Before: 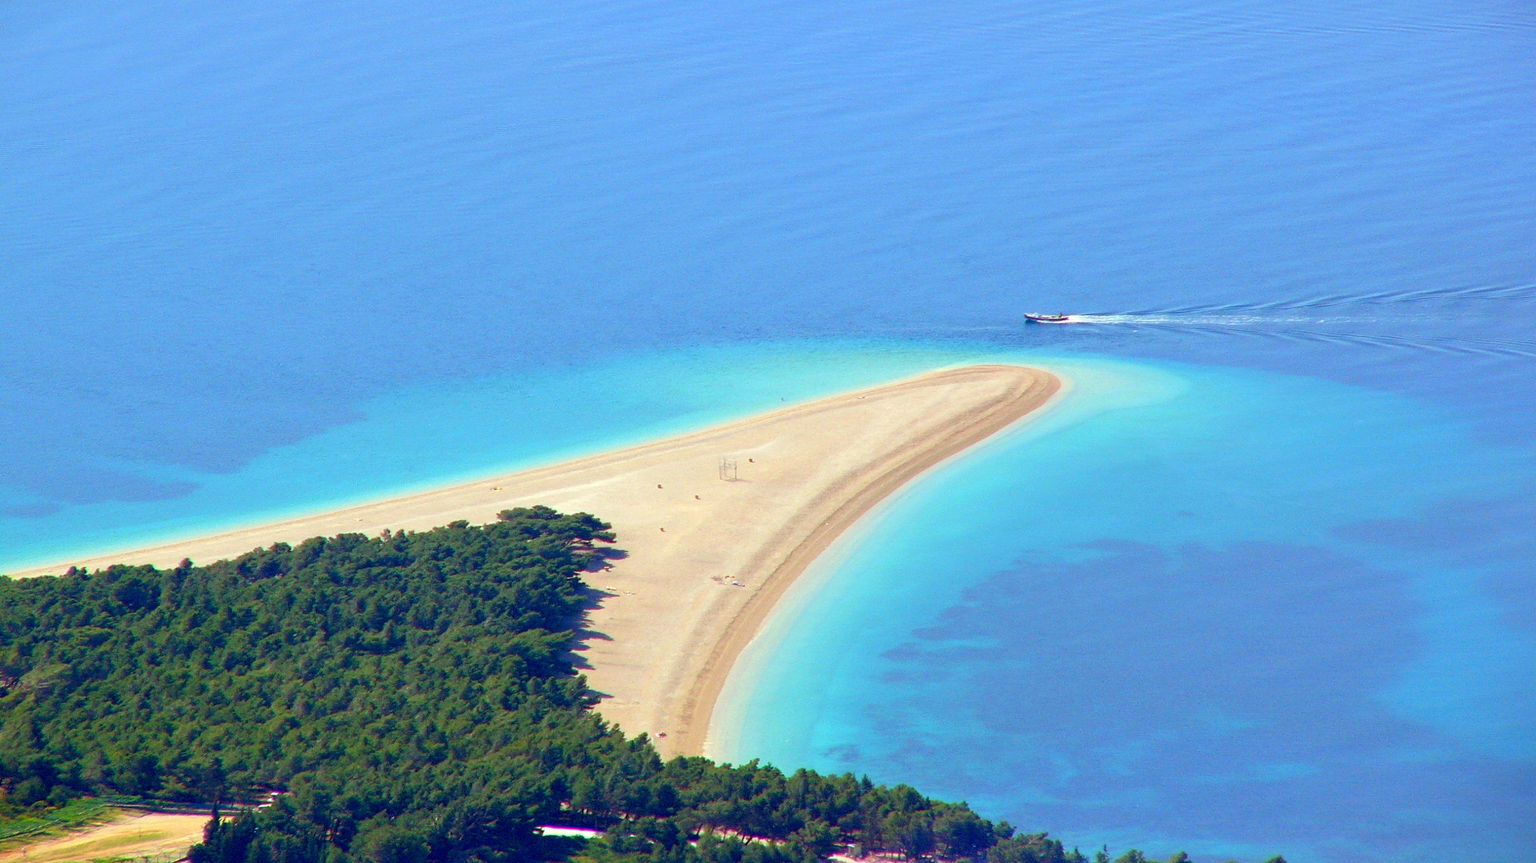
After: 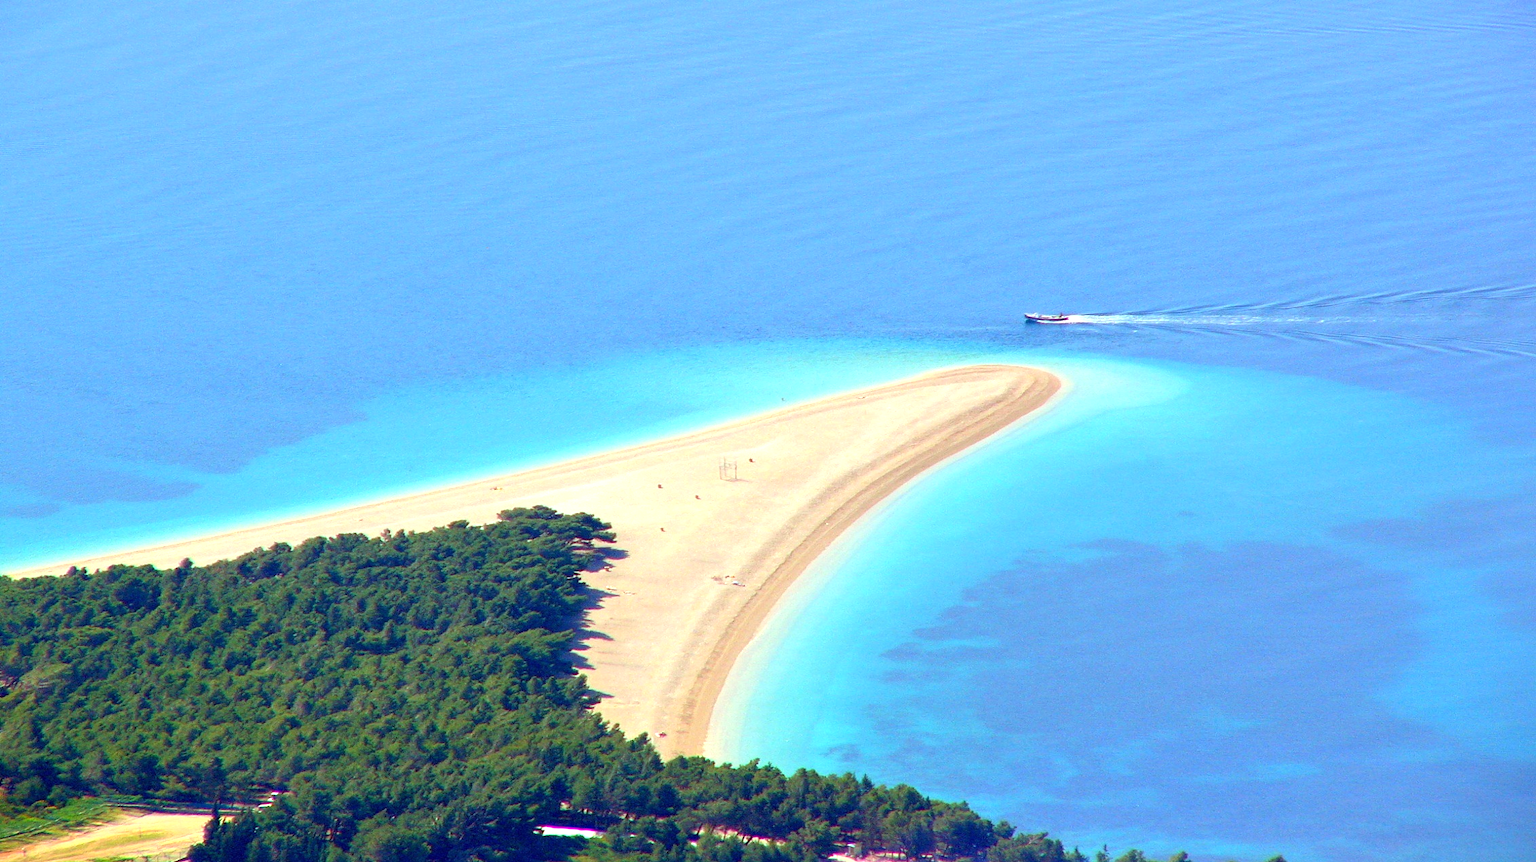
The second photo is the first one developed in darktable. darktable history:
tone equalizer: smoothing 1
exposure: exposure 0.402 EV, compensate highlight preservation false
